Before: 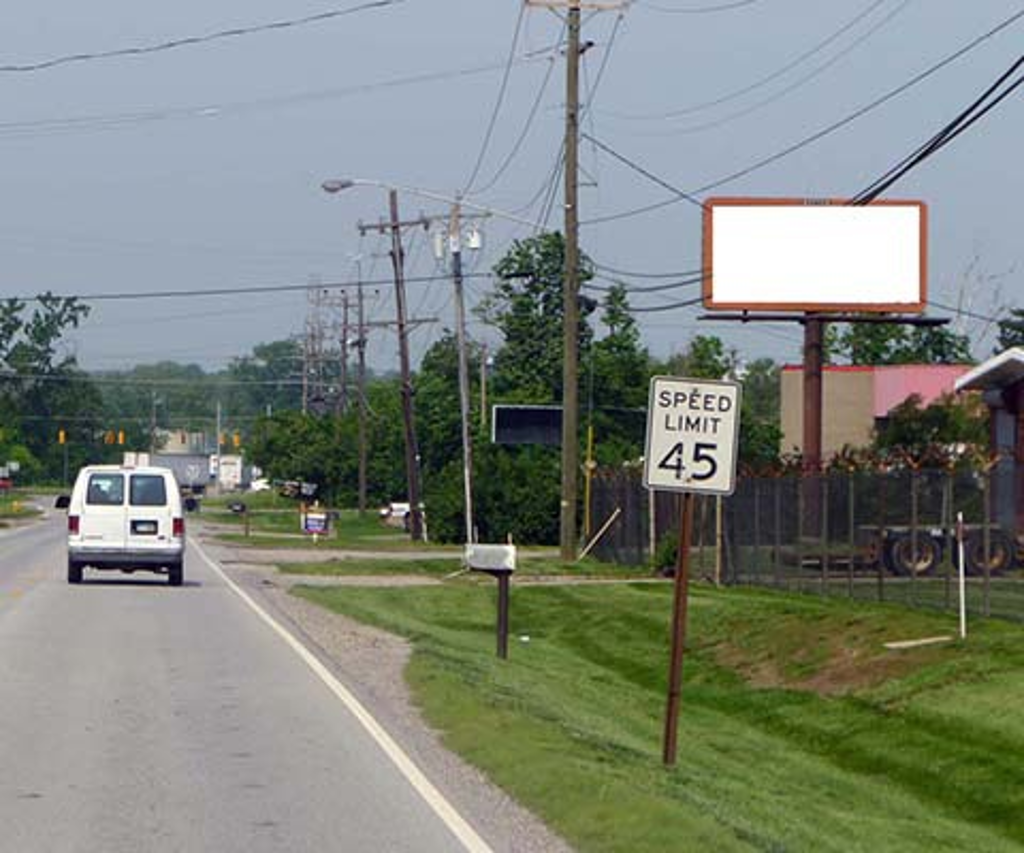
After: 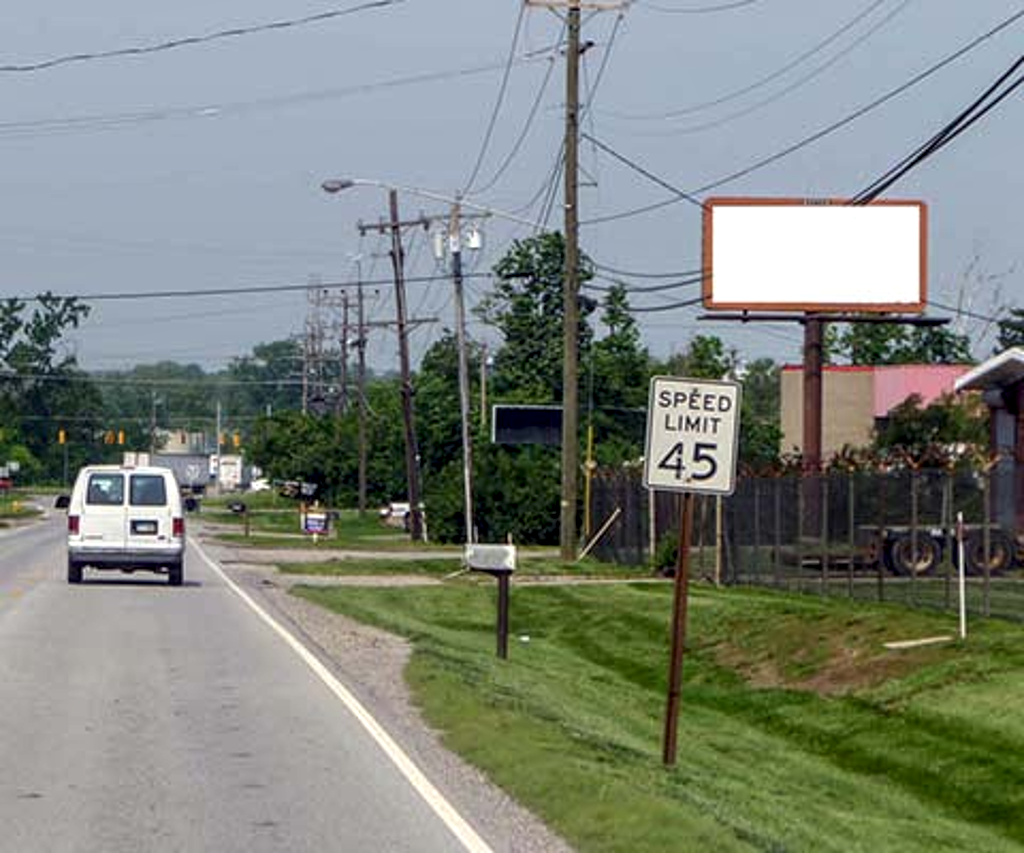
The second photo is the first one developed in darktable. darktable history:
local contrast: highlights 62%, detail 143%, midtone range 0.423
